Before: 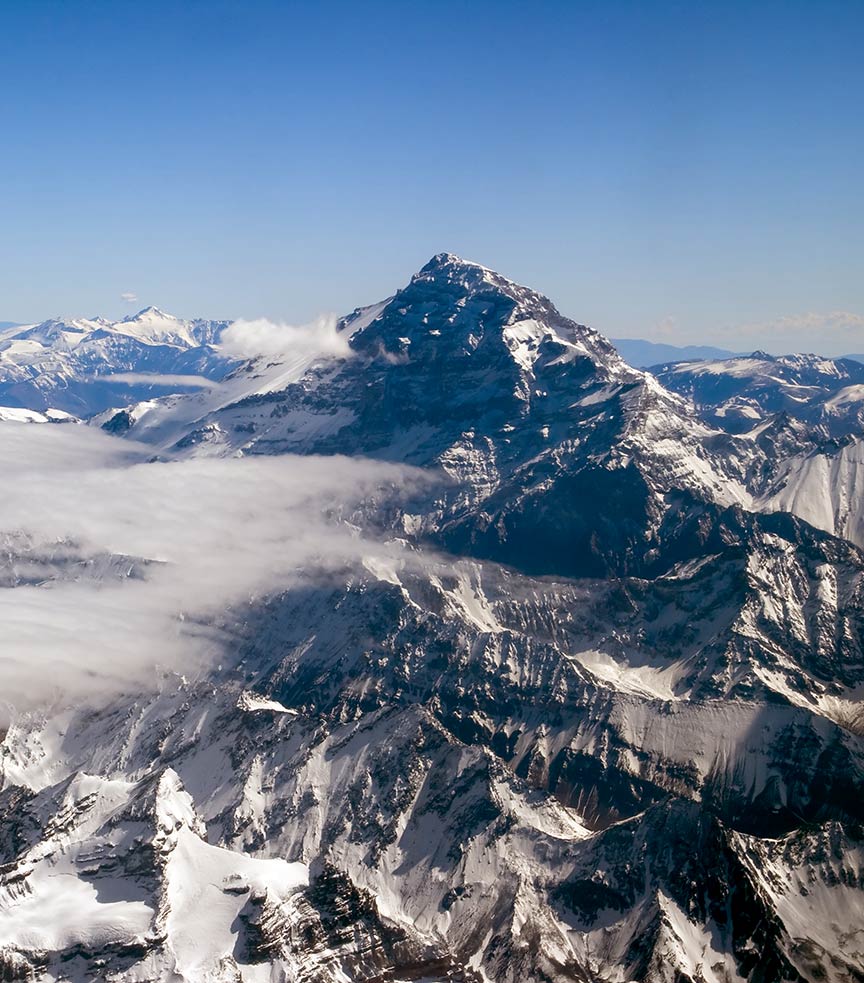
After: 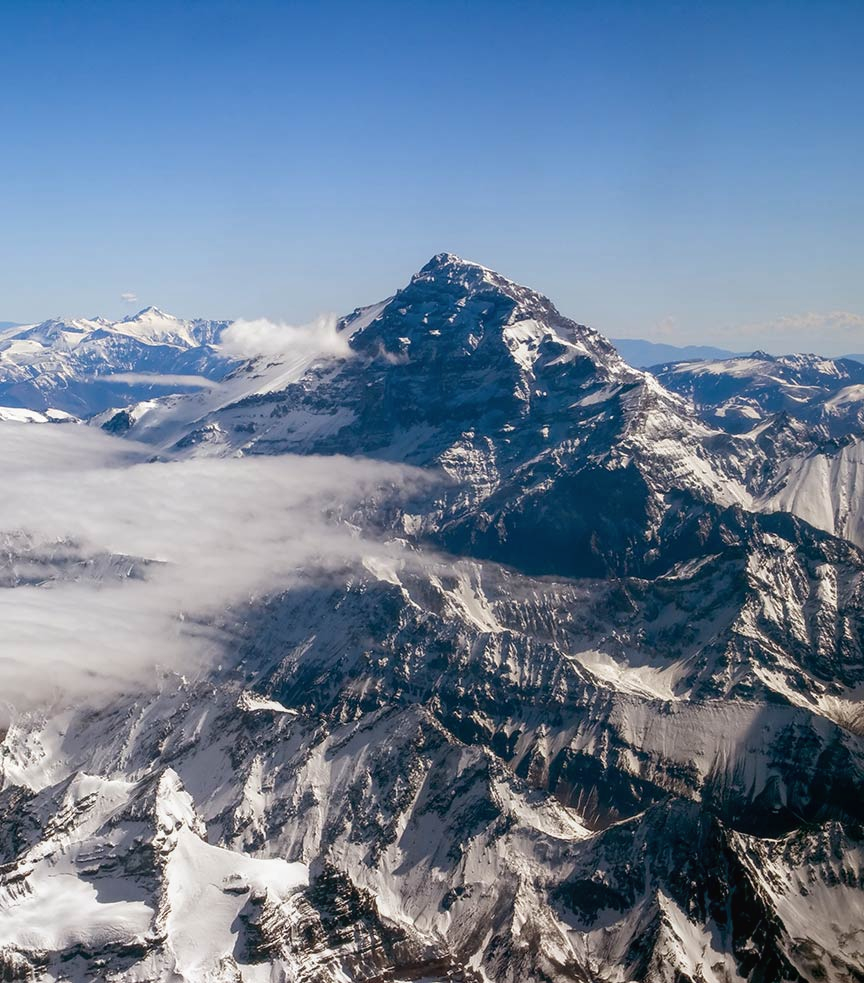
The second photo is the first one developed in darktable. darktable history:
shadows and highlights: radius 331.01, shadows 53.85, highlights -99.12, compress 94.45%, soften with gaussian
local contrast: detail 109%
